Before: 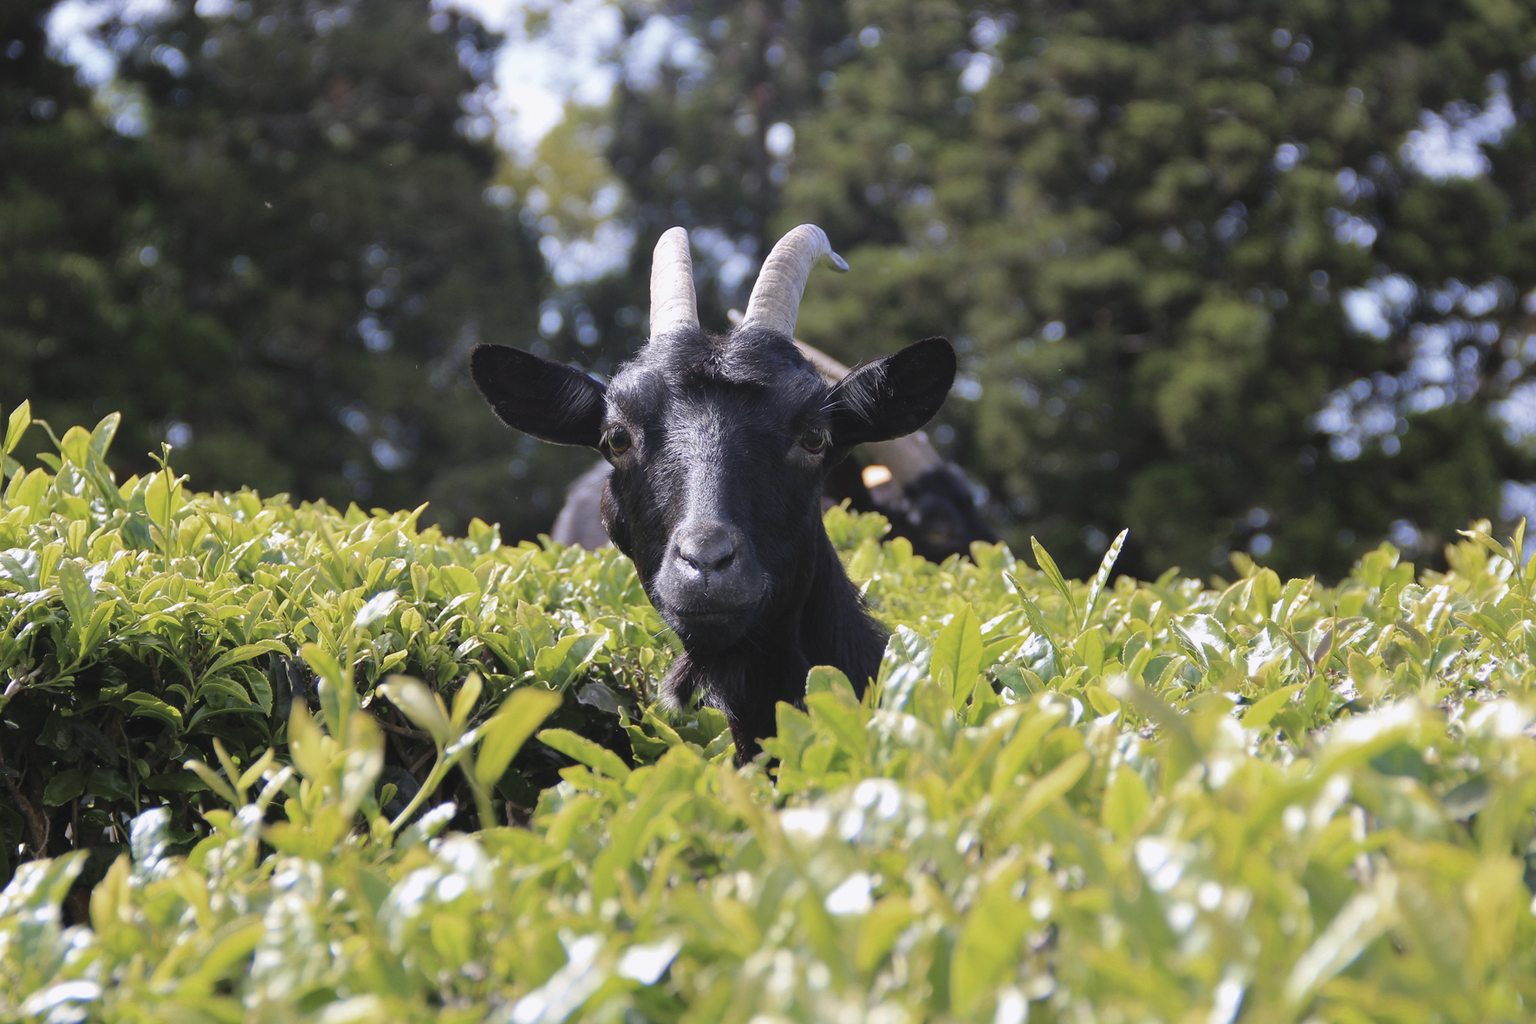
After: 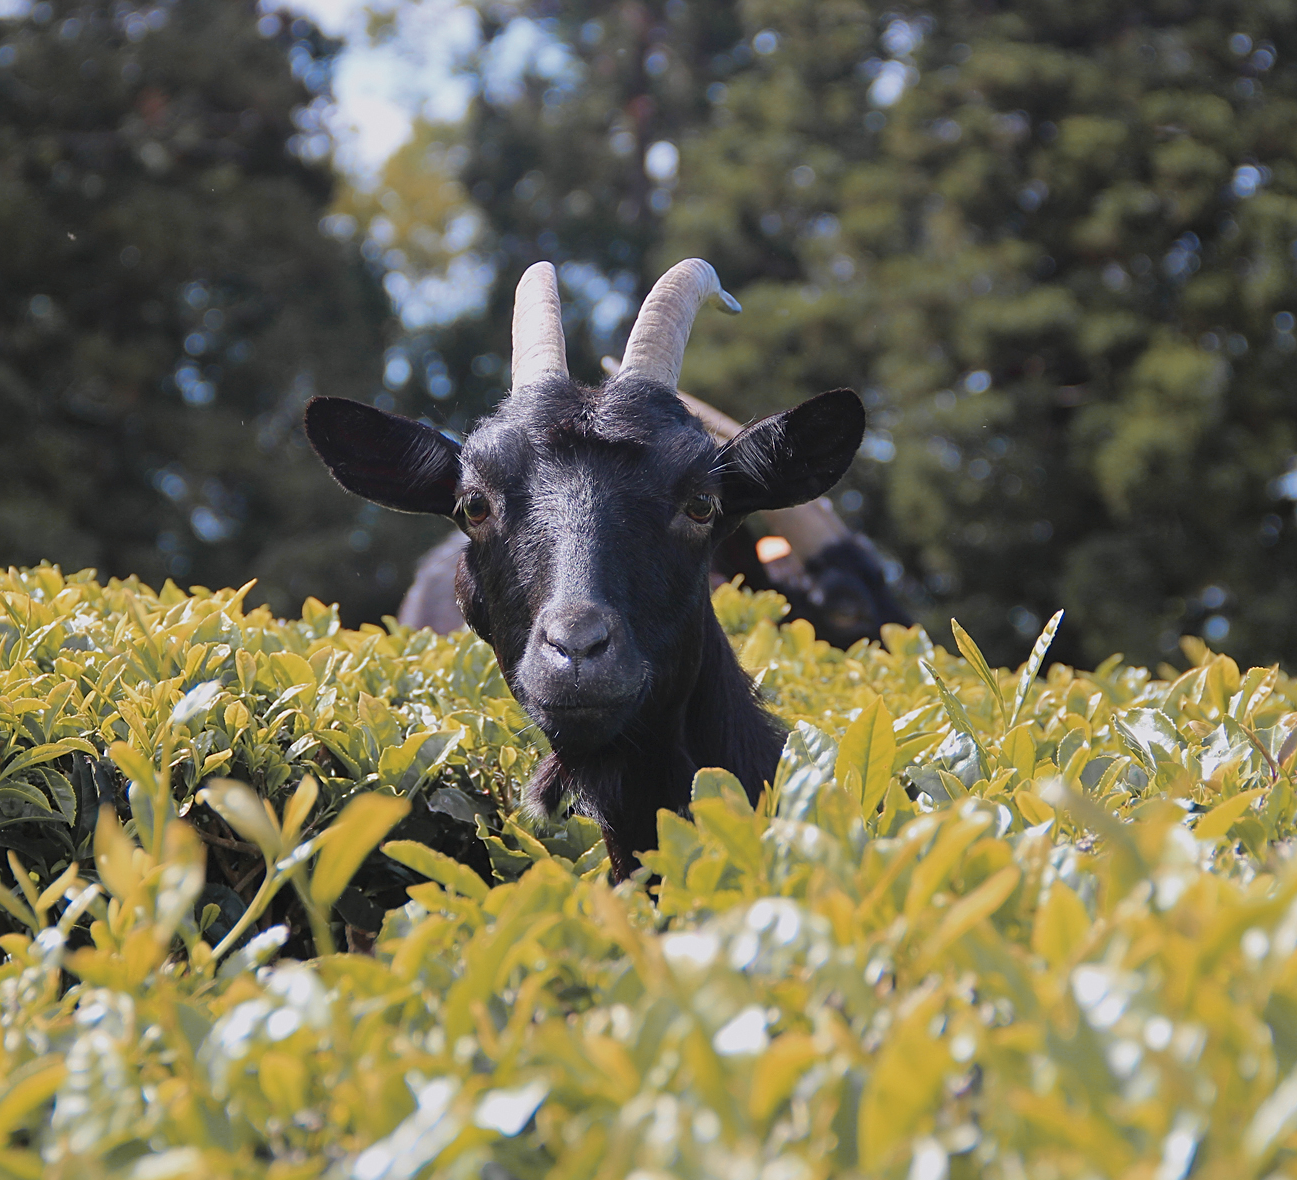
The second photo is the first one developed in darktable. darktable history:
color balance rgb: perceptual saturation grading › global saturation -0.31%, global vibrance -8%, contrast -13%, saturation formula JzAzBz (2021)
crop: left 13.443%, right 13.31%
color zones: curves: ch1 [(0.29, 0.492) (0.373, 0.185) (0.509, 0.481)]; ch2 [(0.25, 0.462) (0.749, 0.457)], mix 40.67%
sharpen: on, module defaults
levels: mode automatic, gray 50.8%
